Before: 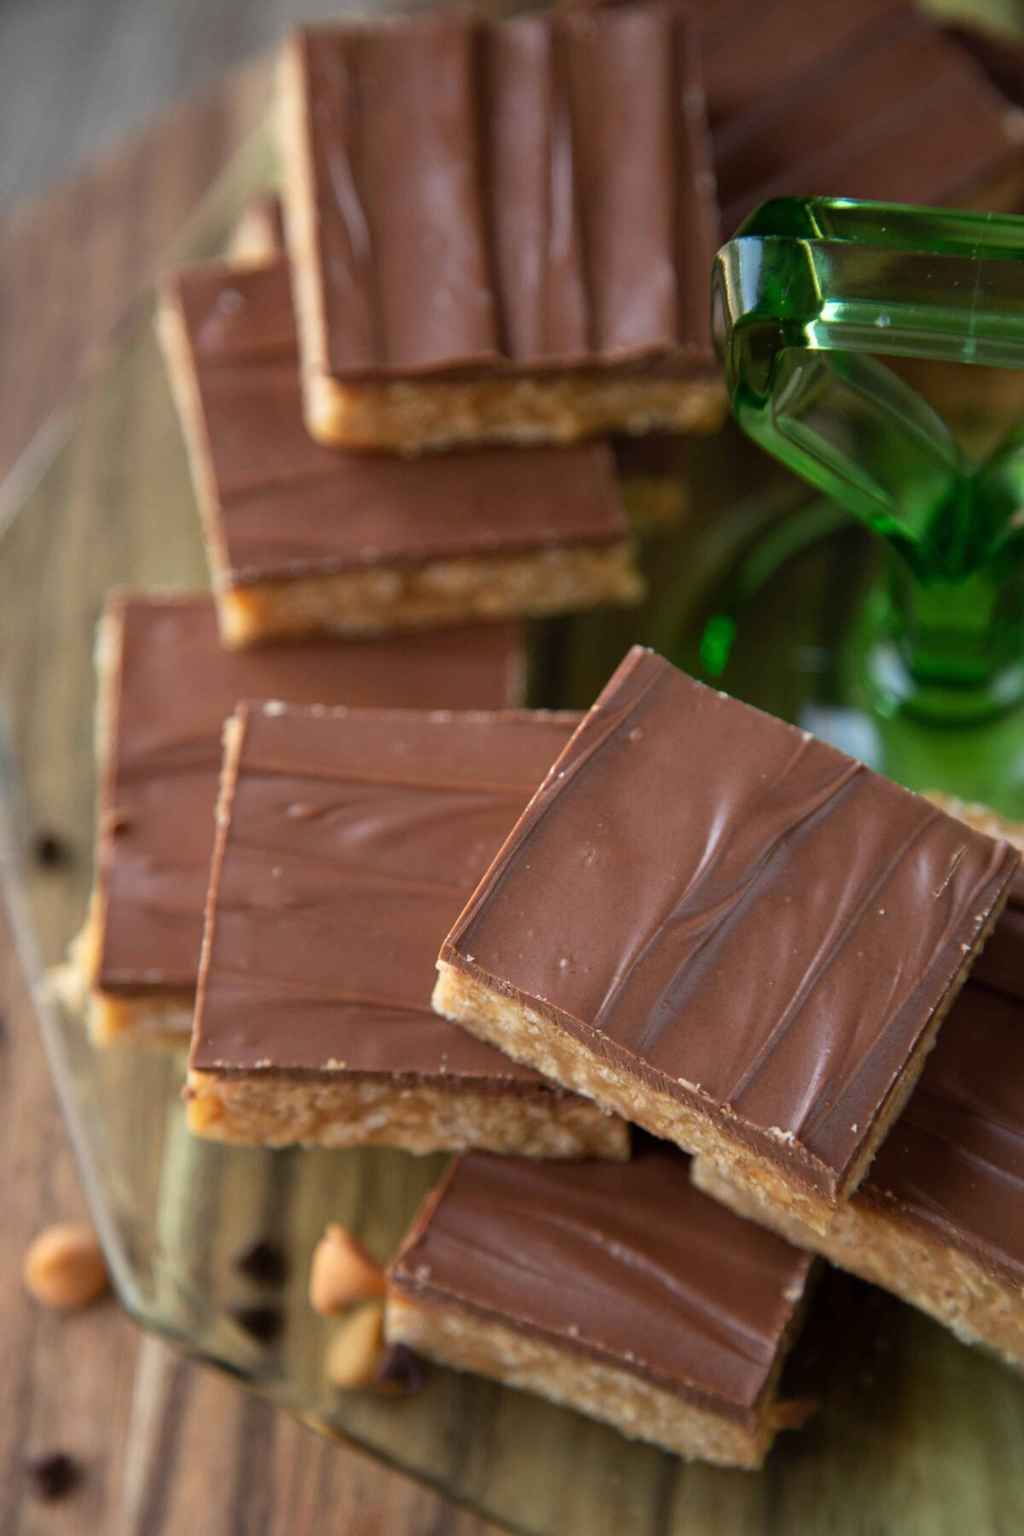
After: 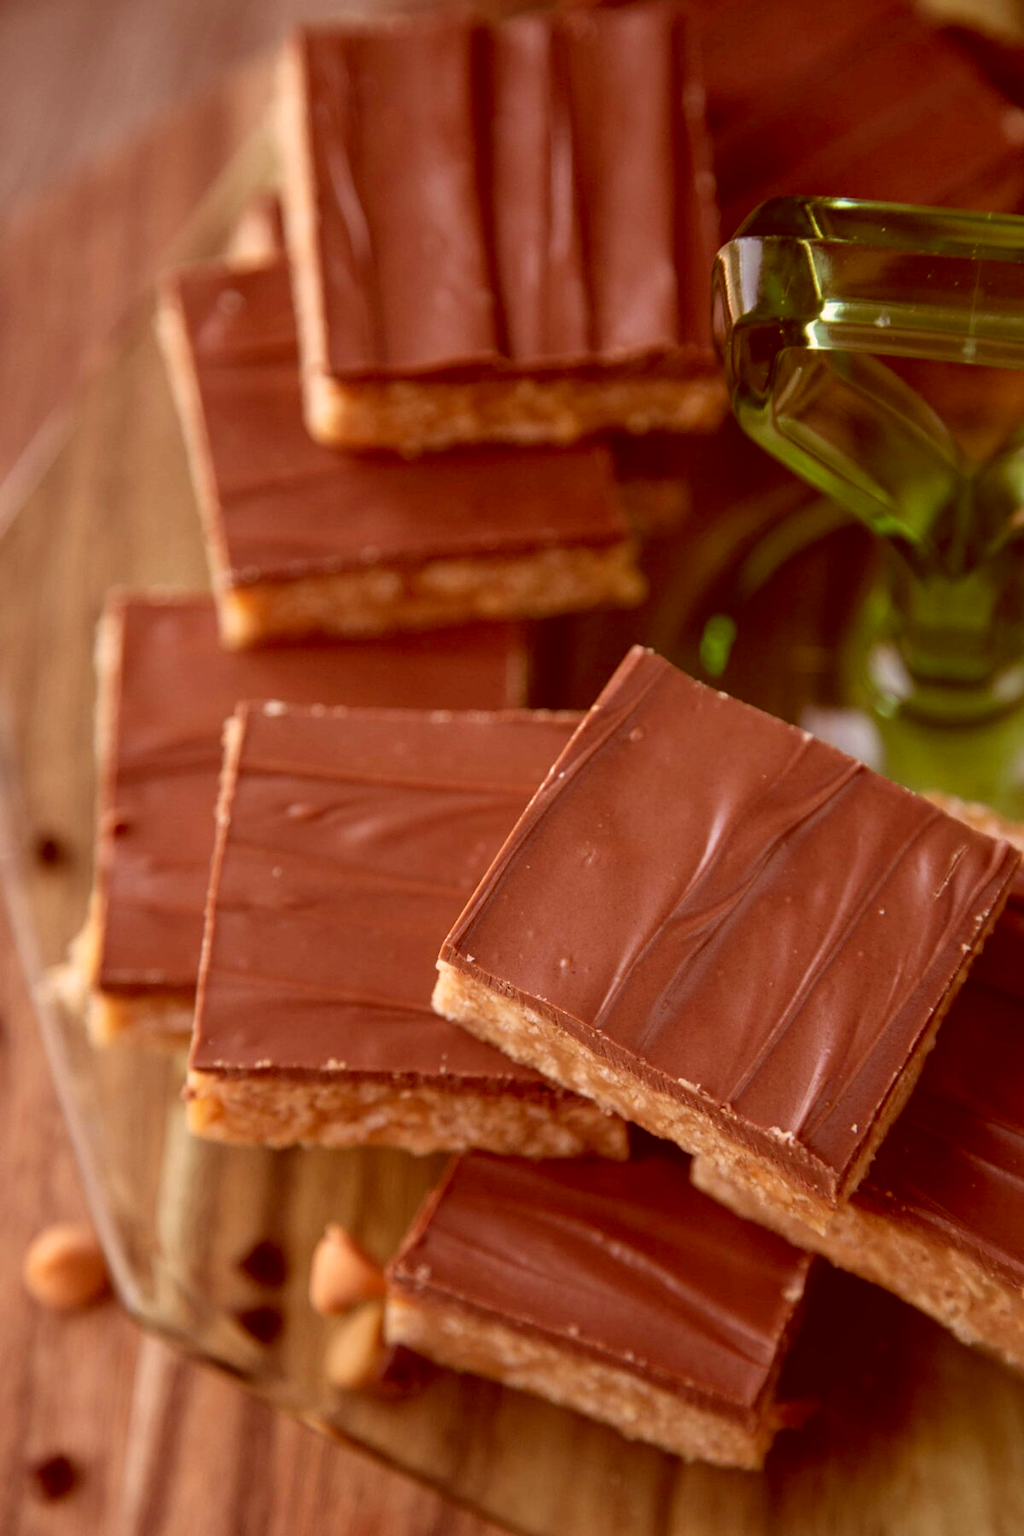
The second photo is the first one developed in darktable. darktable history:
color correction: highlights a* 9.09, highlights b* 8.57, shadows a* 39.81, shadows b* 39.99, saturation 0.811
